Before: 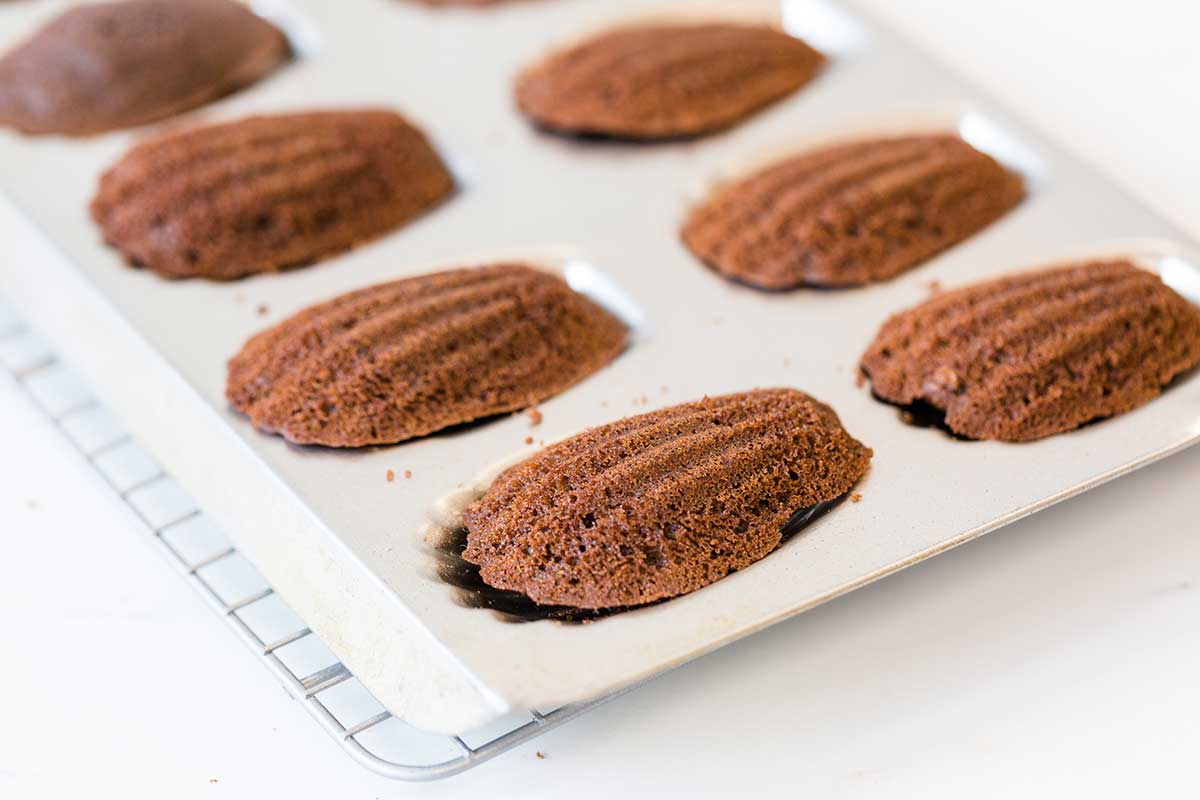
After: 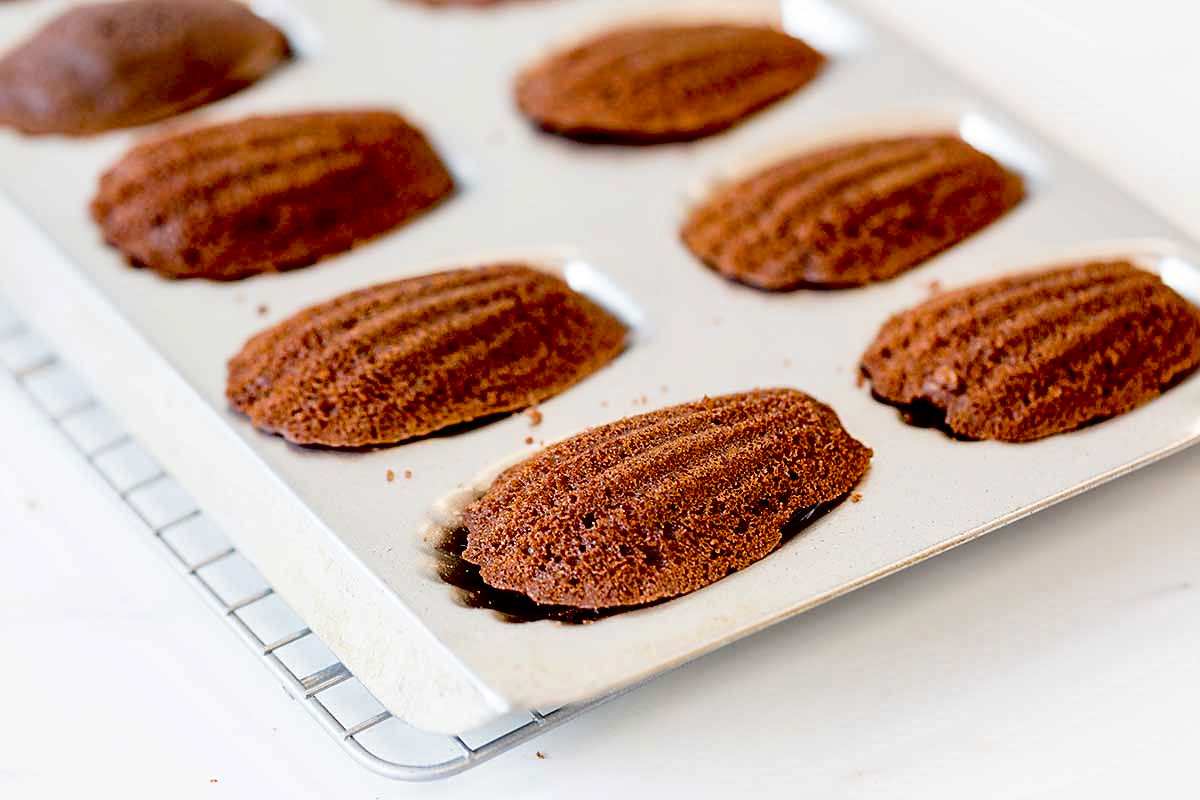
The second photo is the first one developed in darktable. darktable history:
exposure: black level correction 0.056, exposure -0.032 EV, compensate highlight preservation false
local contrast: mode bilateral grid, contrast 20, coarseness 49, detail 119%, midtone range 0.2
sharpen: radius 1.868, amount 0.406, threshold 1.574
shadows and highlights: shadows 31.37, highlights 0.052, highlights color adjustment 89.4%, soften with gaussian
